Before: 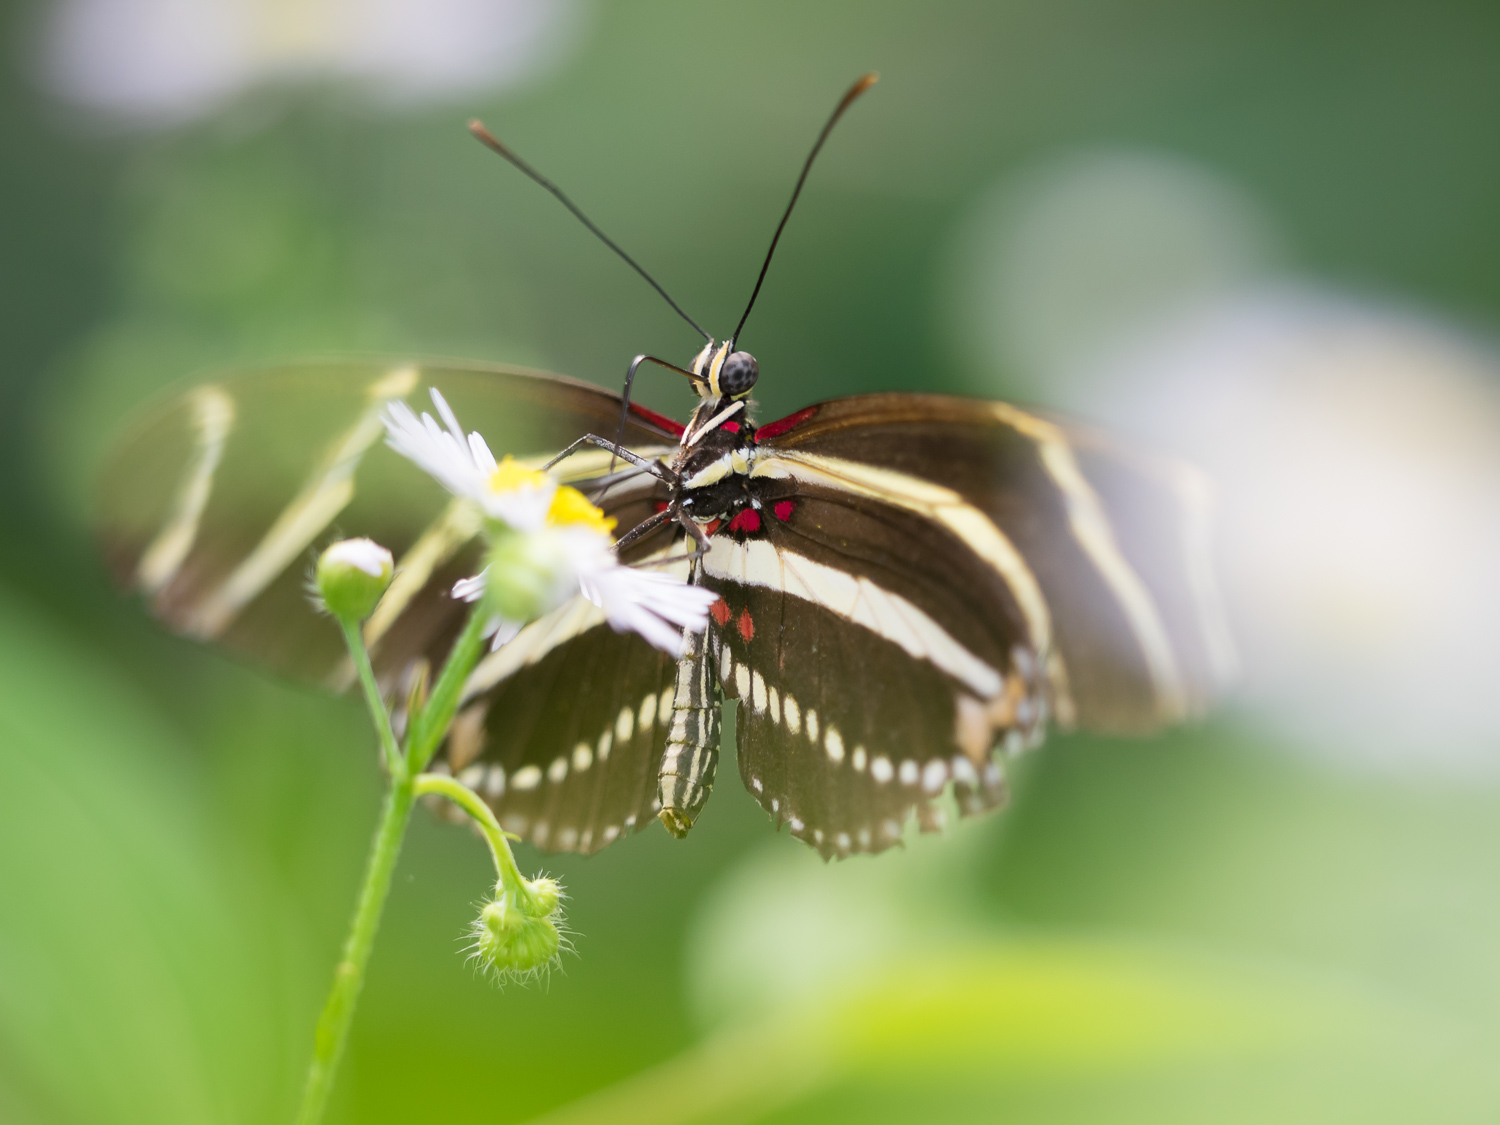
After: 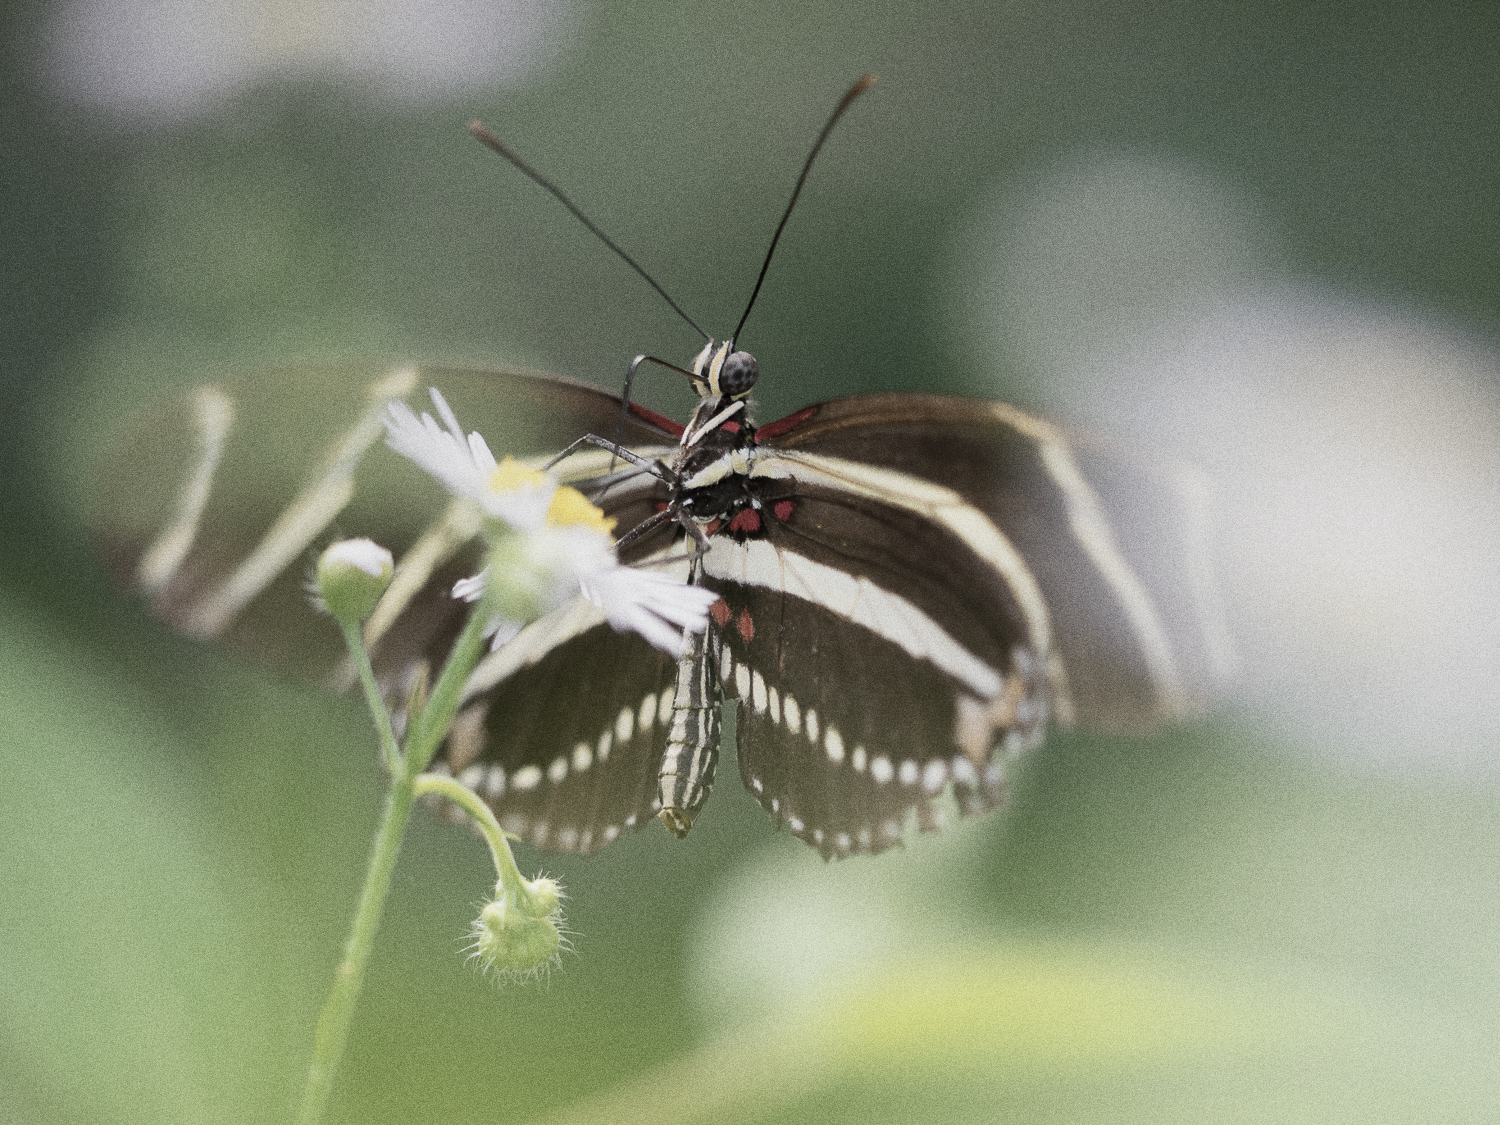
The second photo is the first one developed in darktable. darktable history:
grain: coarseness 0.09 ISO, strength 40%
graduated density: on, module defaults
color correction: saturation 0.5
